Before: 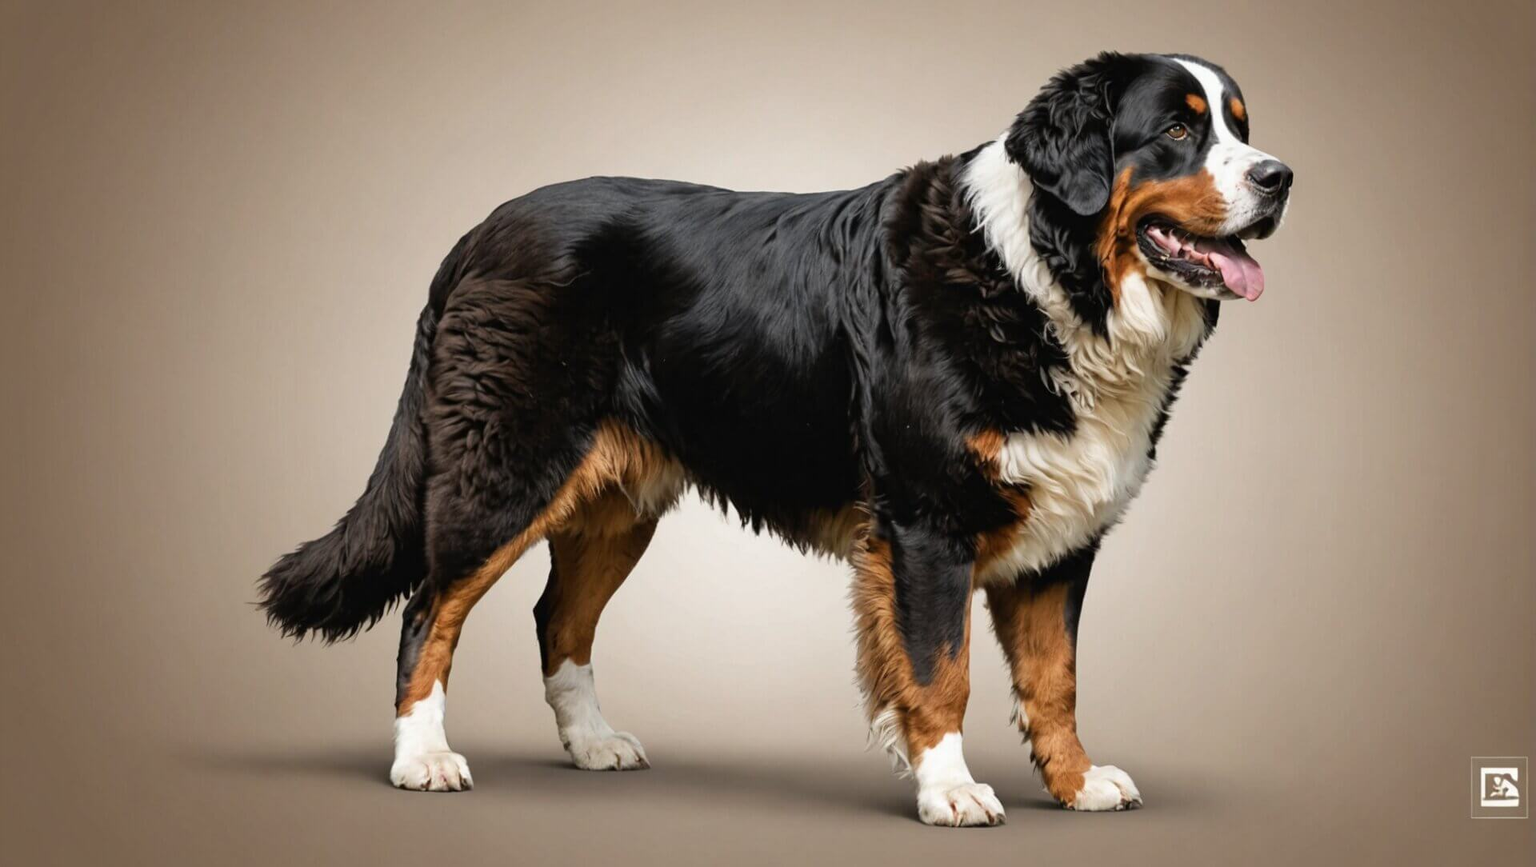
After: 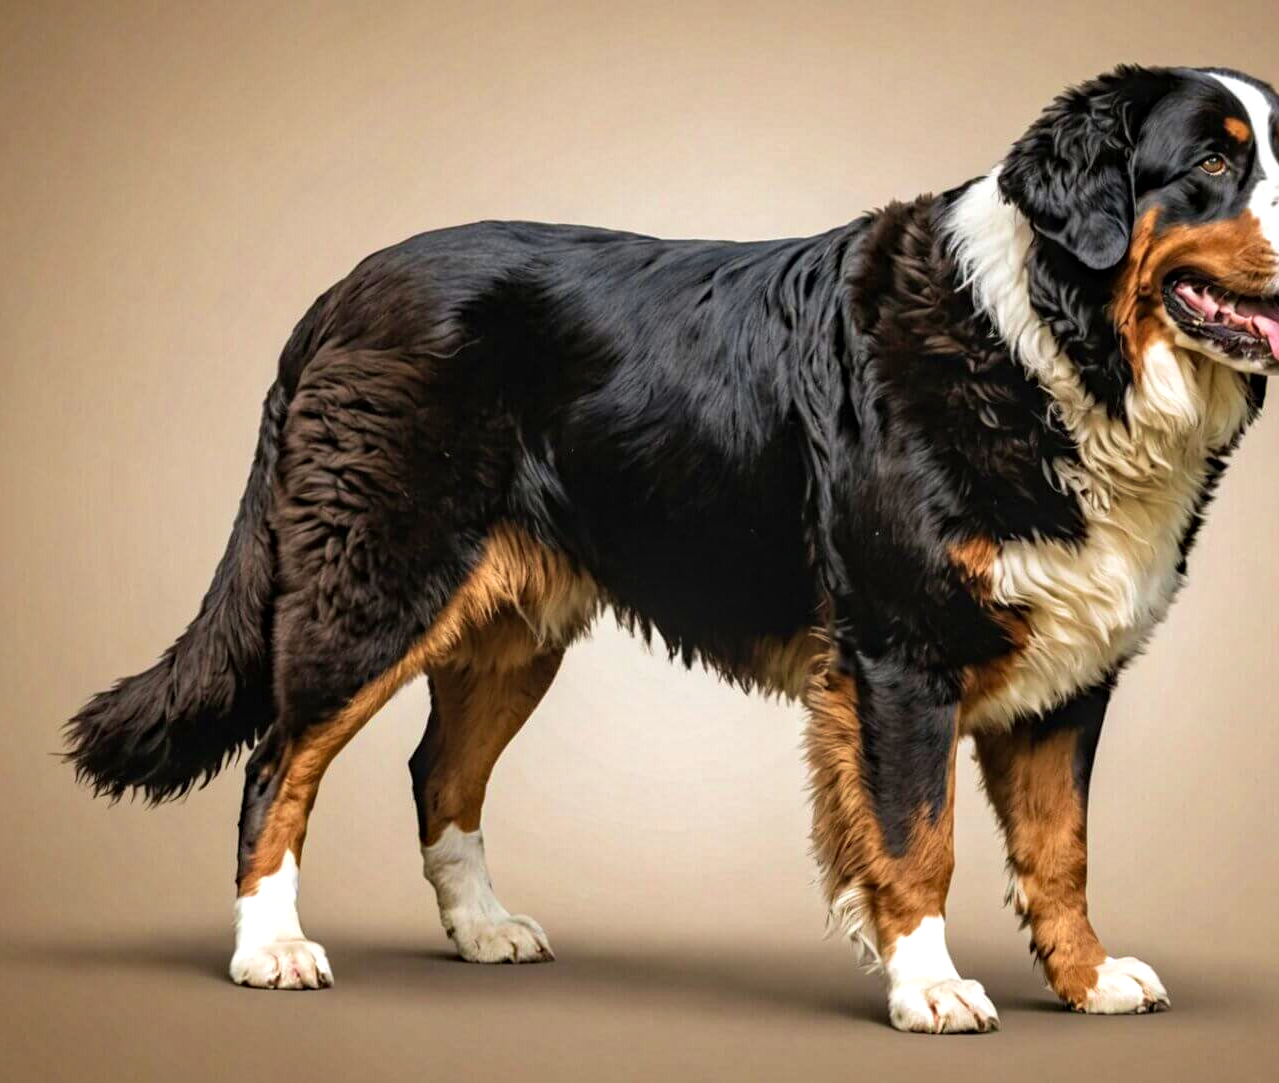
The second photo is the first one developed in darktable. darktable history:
local contrast: on, module defaults
velvia: strength 40.63%
crop and rotate: left 13.463%, right 19.906%
haze removal: adaptive false
exposure: exposure 0.293 EV, compensate highlight preservation false
